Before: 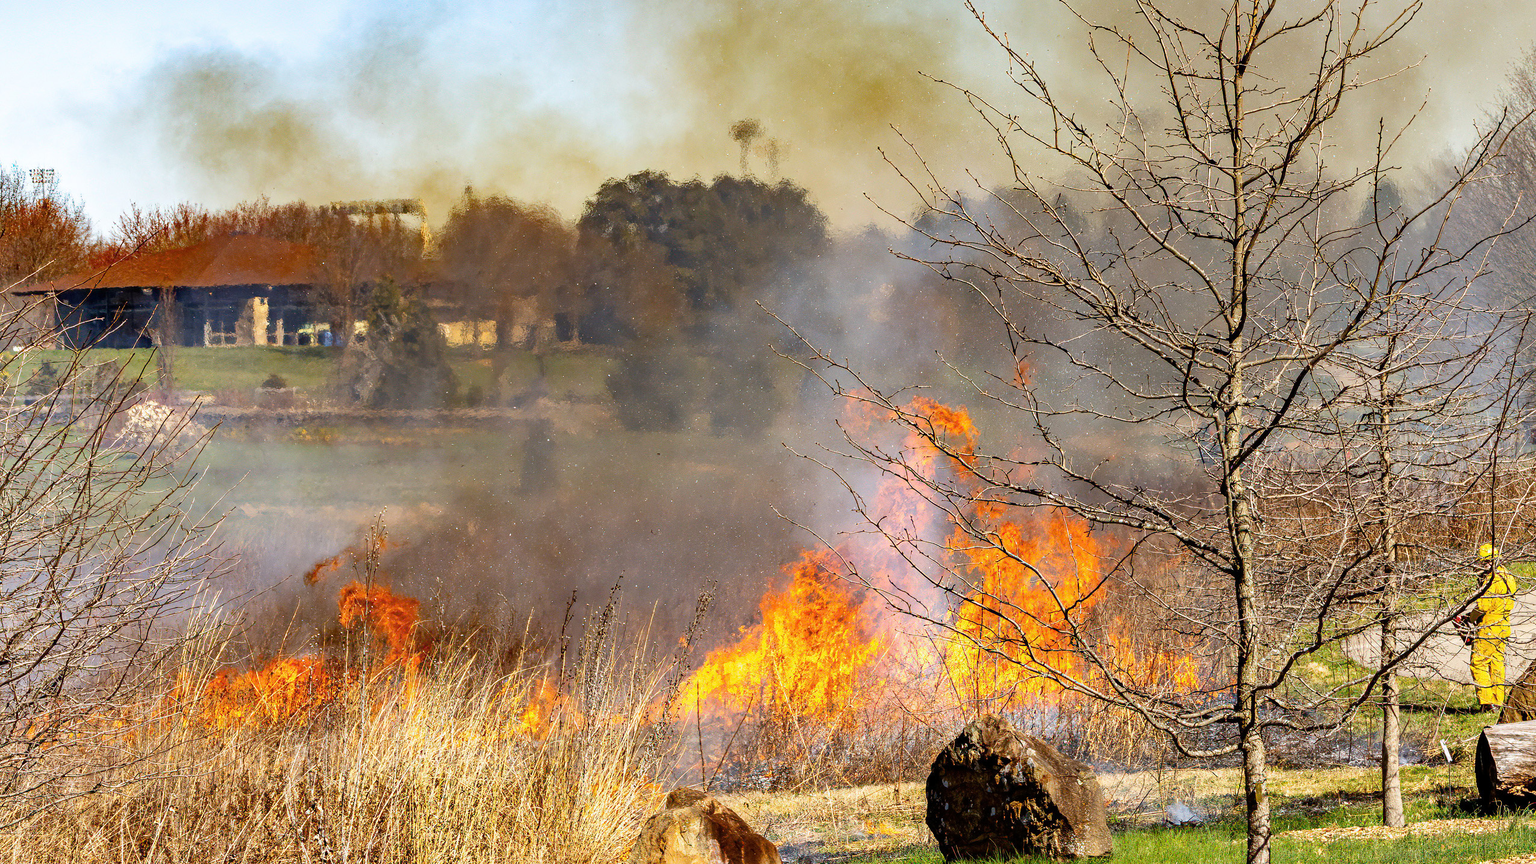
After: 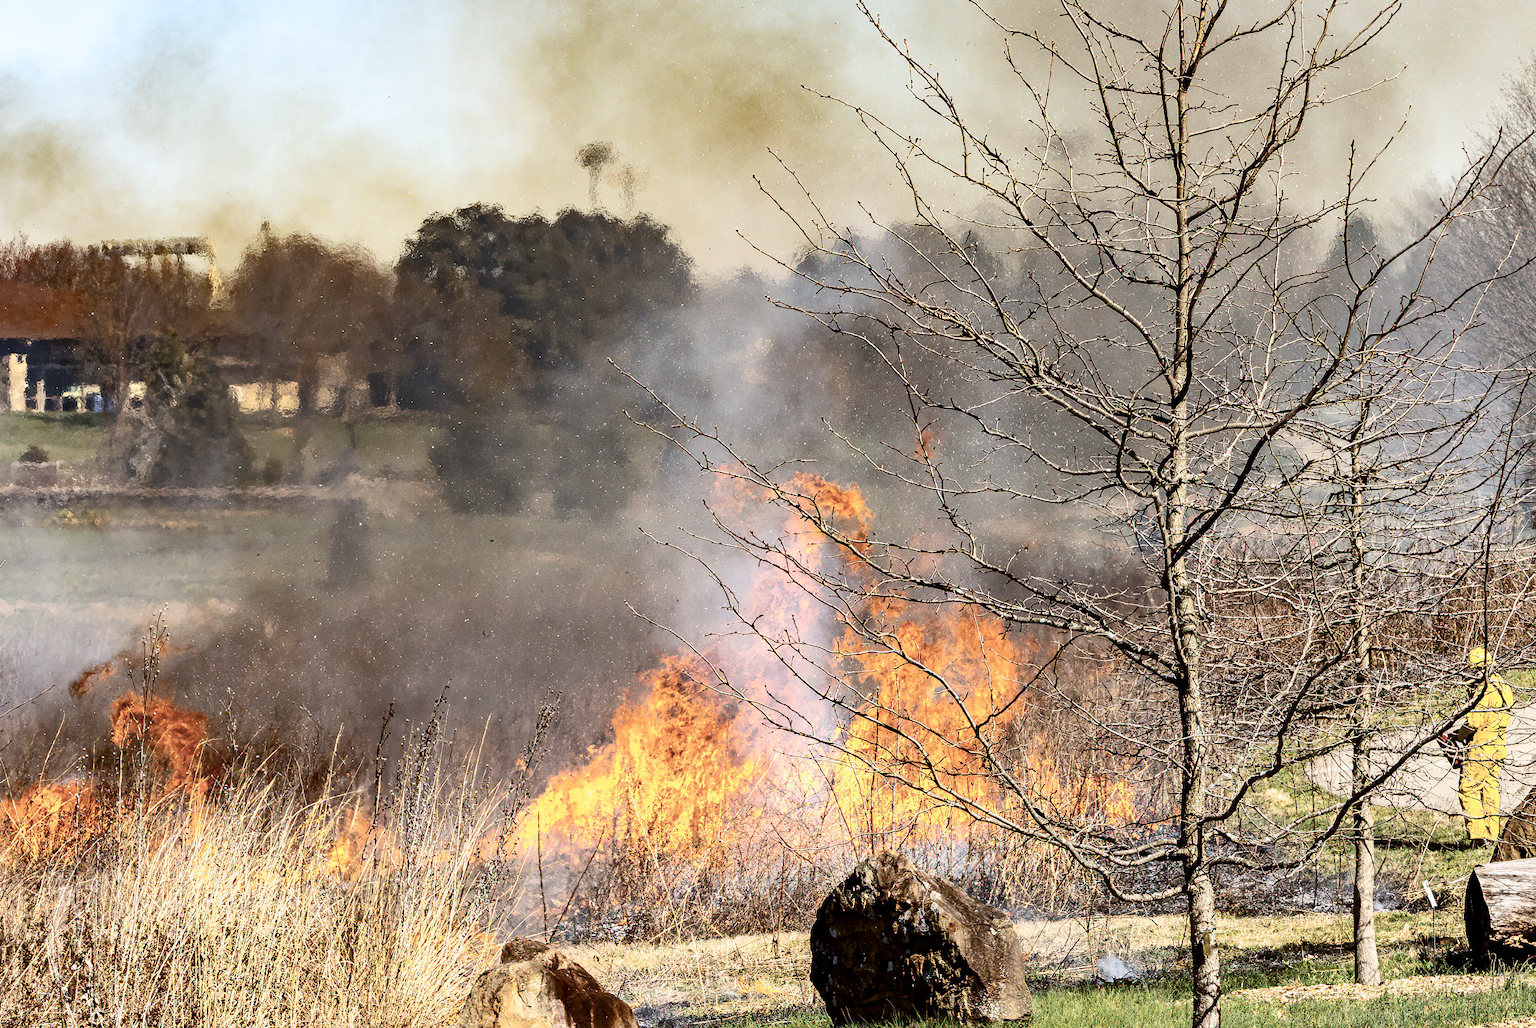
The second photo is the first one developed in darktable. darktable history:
contrast brightness saturation: contrast 0.247, saturation -0.319
crop: left 16.018%
